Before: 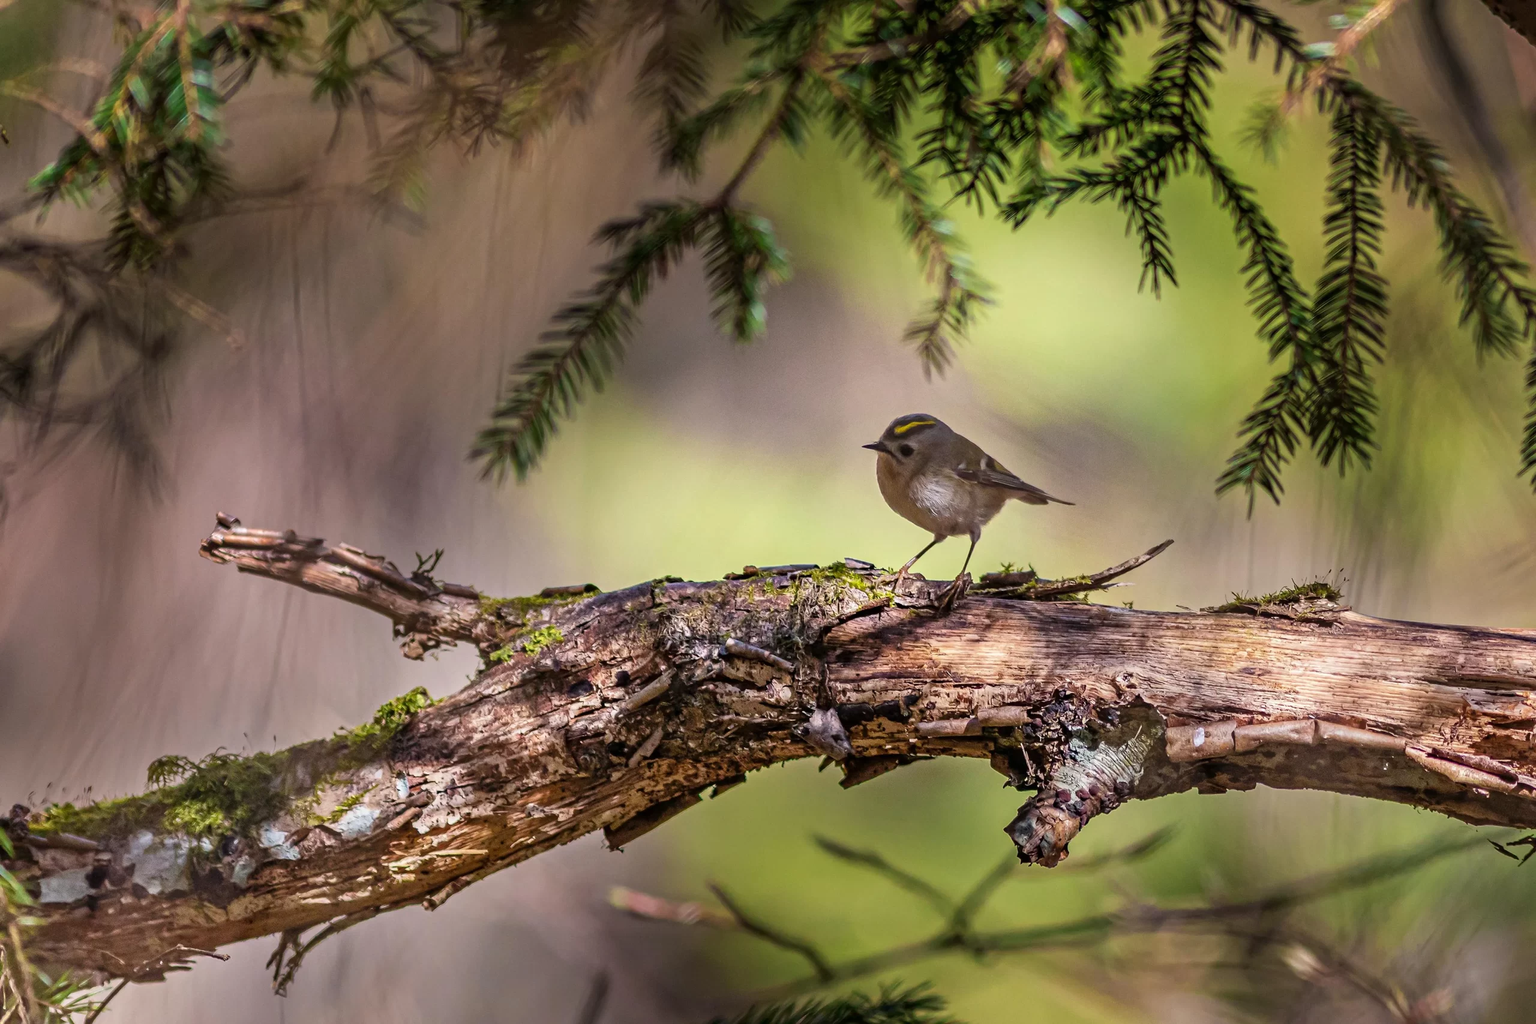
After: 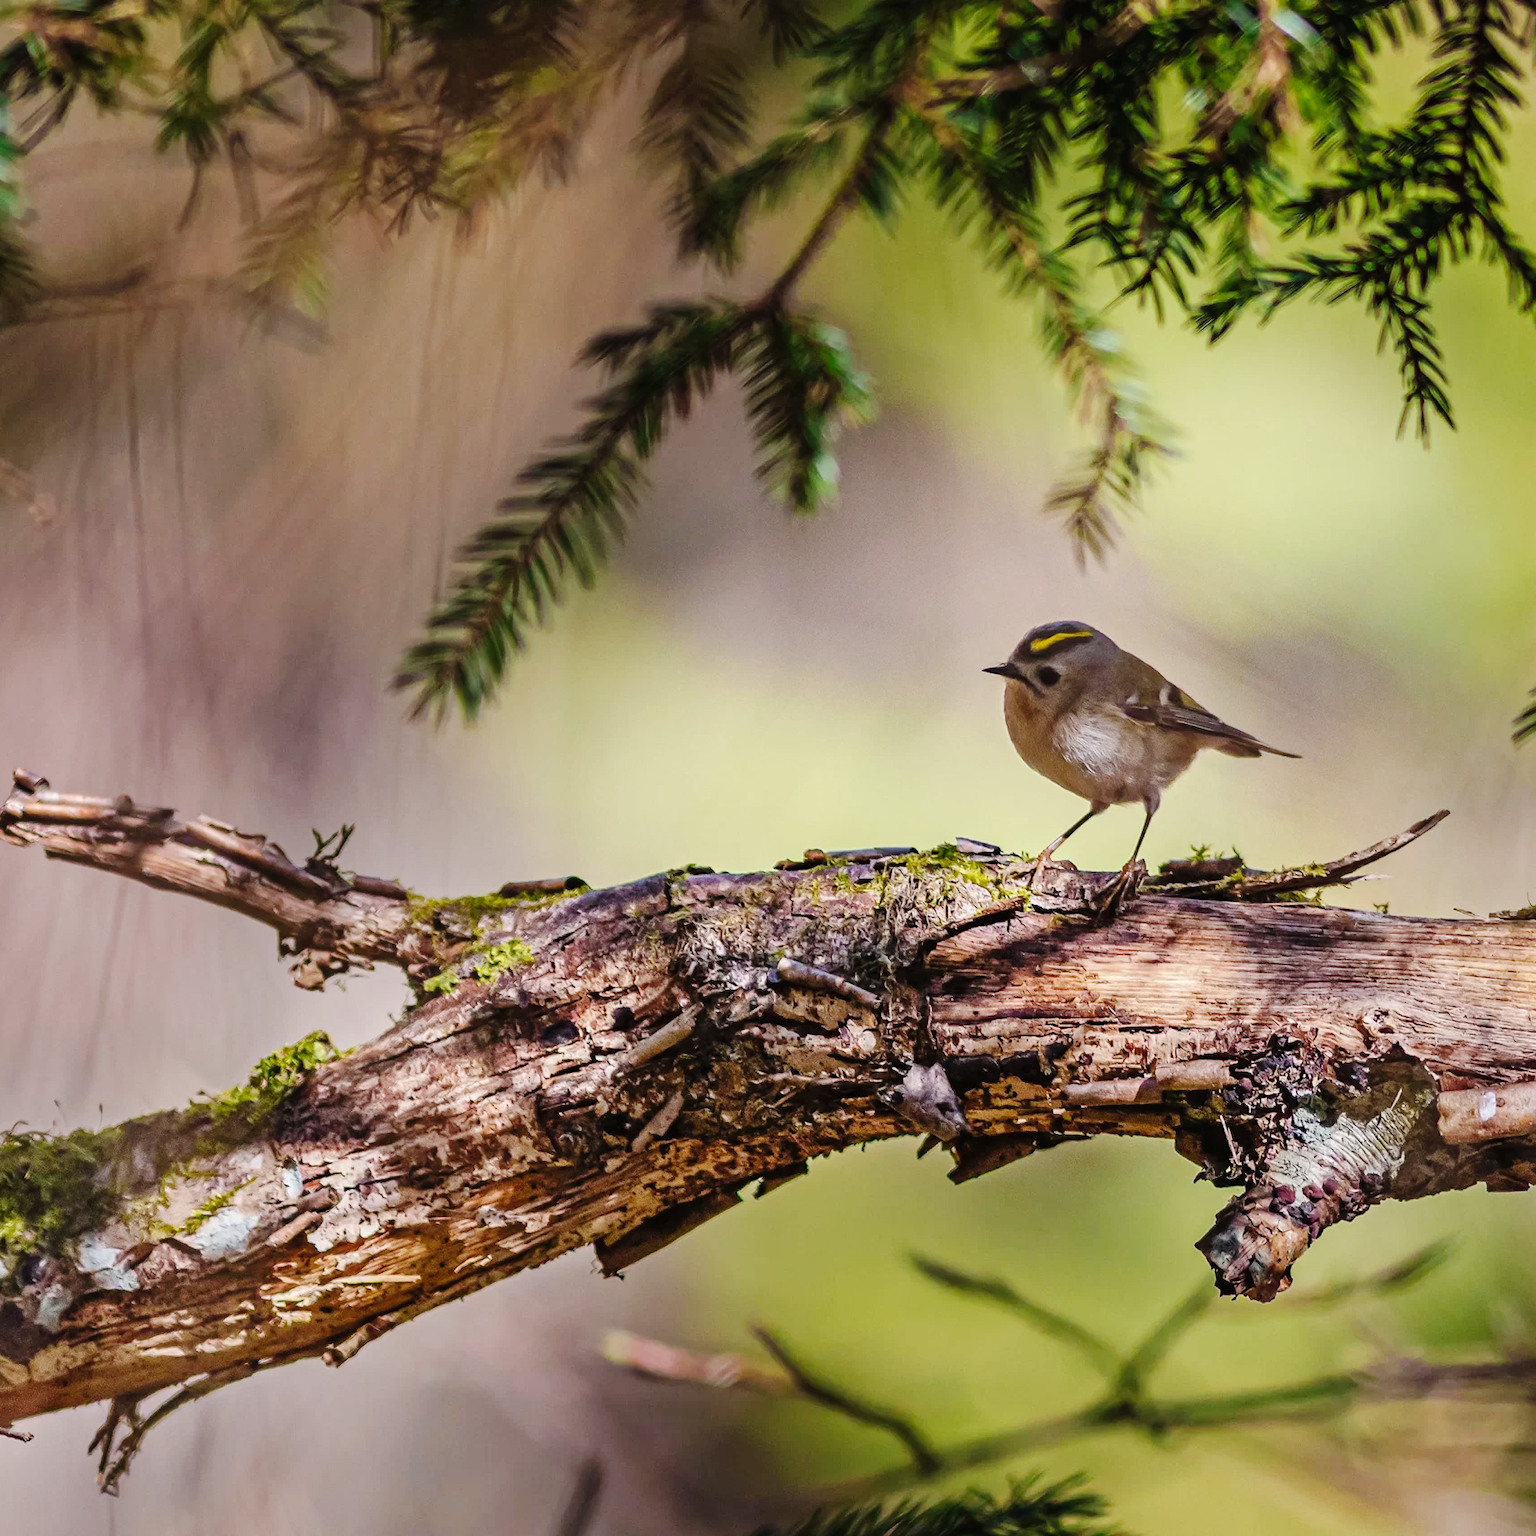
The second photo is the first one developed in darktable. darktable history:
crop and rotate: left 13.537%, right 19.796%
tone curve: curves: ch0 [(0, 0) (0.003, 0.015) (0.011, 0.021) (0.025, 0.032) (0.044, 0.046) (0.069, 0.062) (0.1, 0.08) (0.136, 0.117) (0.177, 0.165) (0.224, 0.221) (0.277, 0.298) (0.335, 0.385) (0.399, 0.469) (0.468, 0.558) (0.543, 0.637) (0.623, 0.708) (0.709, 0.771) (0.801, 0.84) (0.898, 0.907) (1, 1)], preserve colors none
